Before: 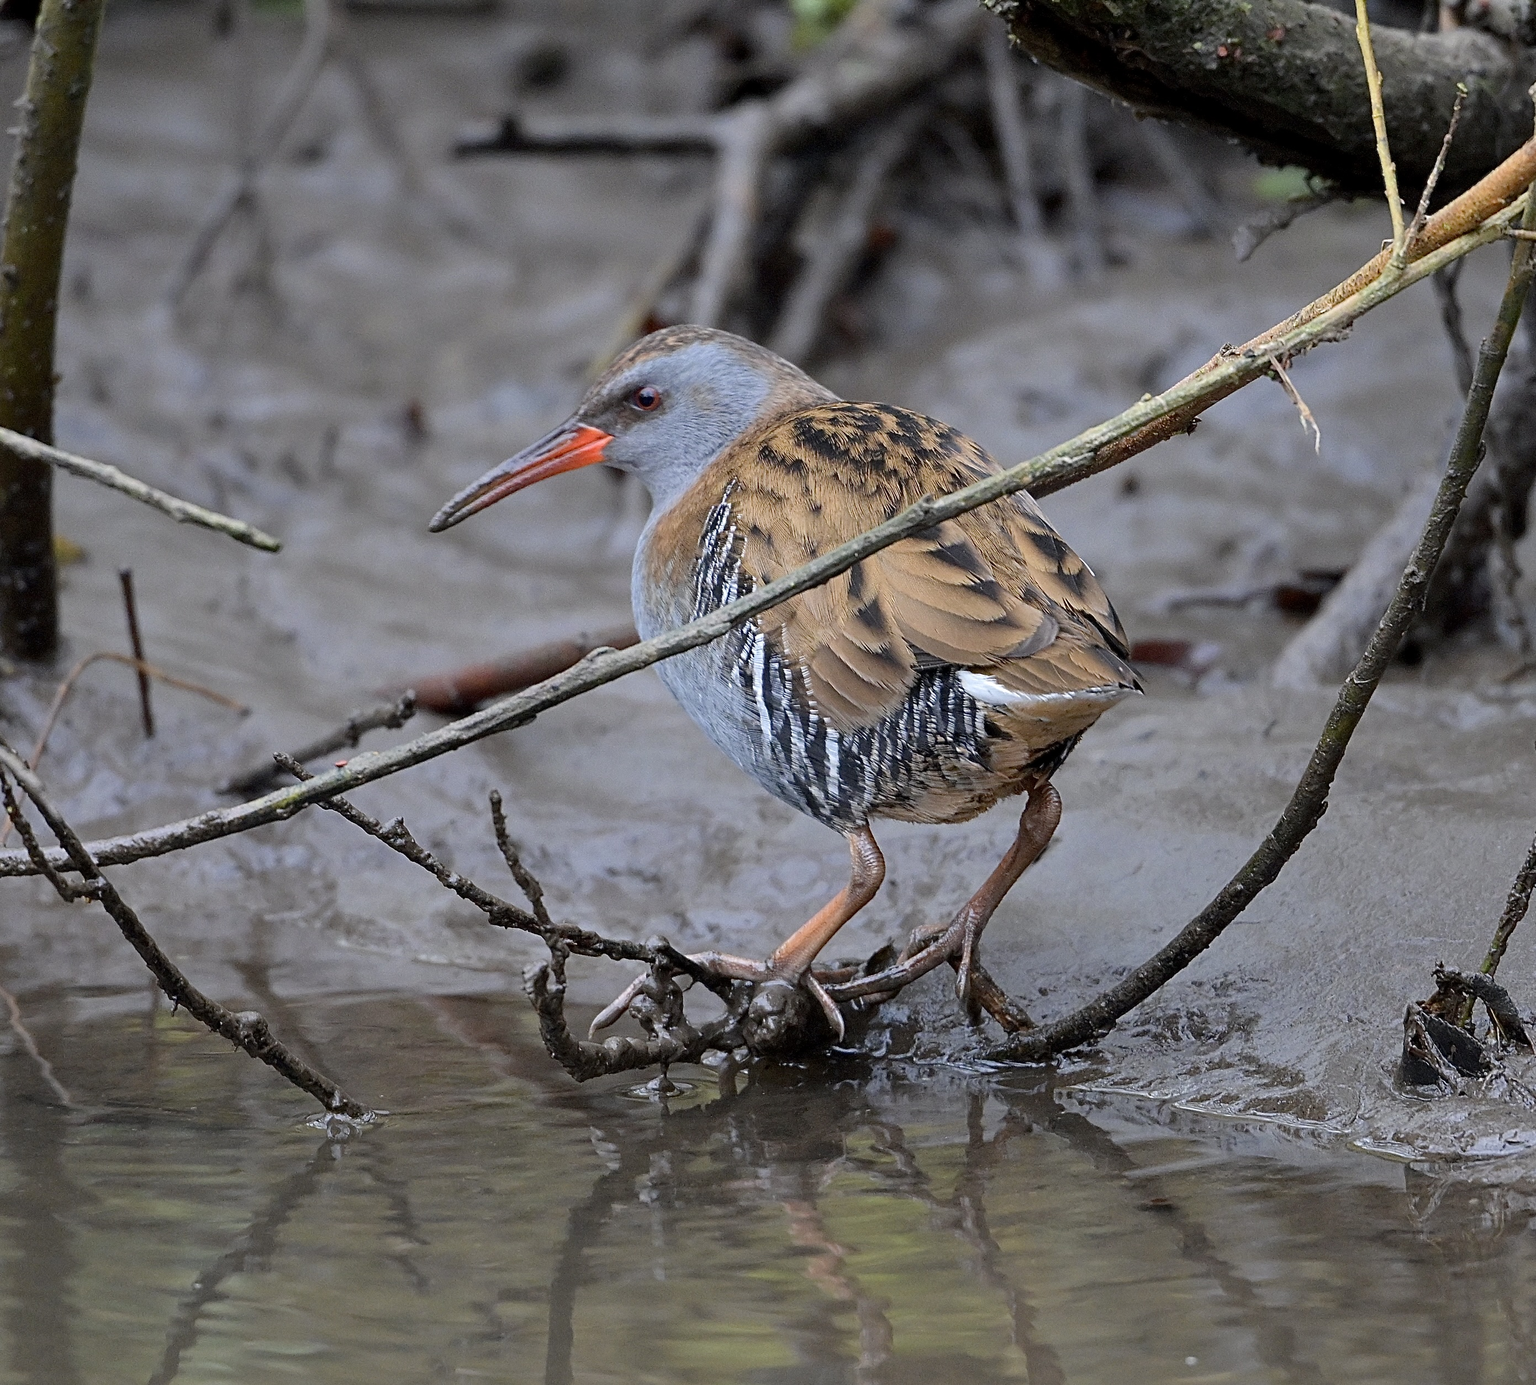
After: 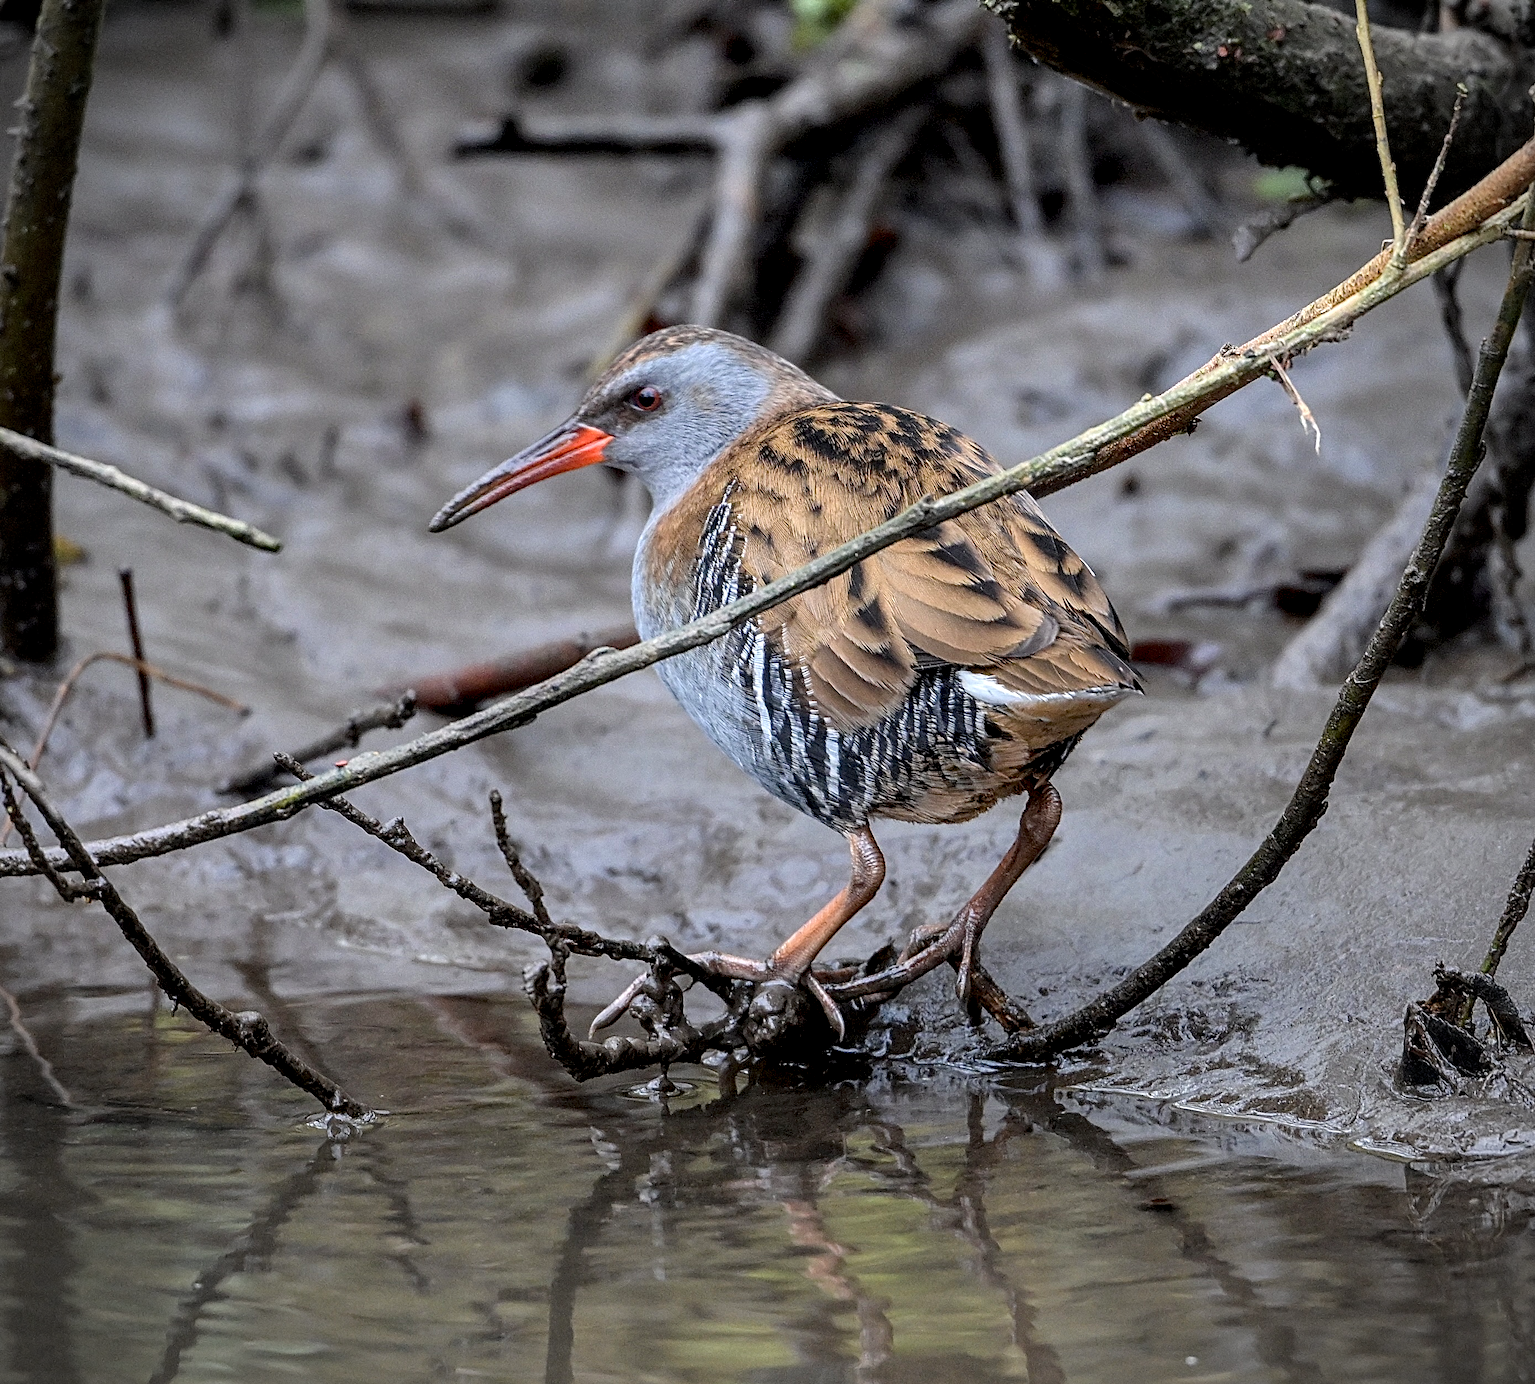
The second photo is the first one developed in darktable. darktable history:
local contrast: detail 160%
vignetting: fall-off start 91.31%, brightness -0.683, unbound false
